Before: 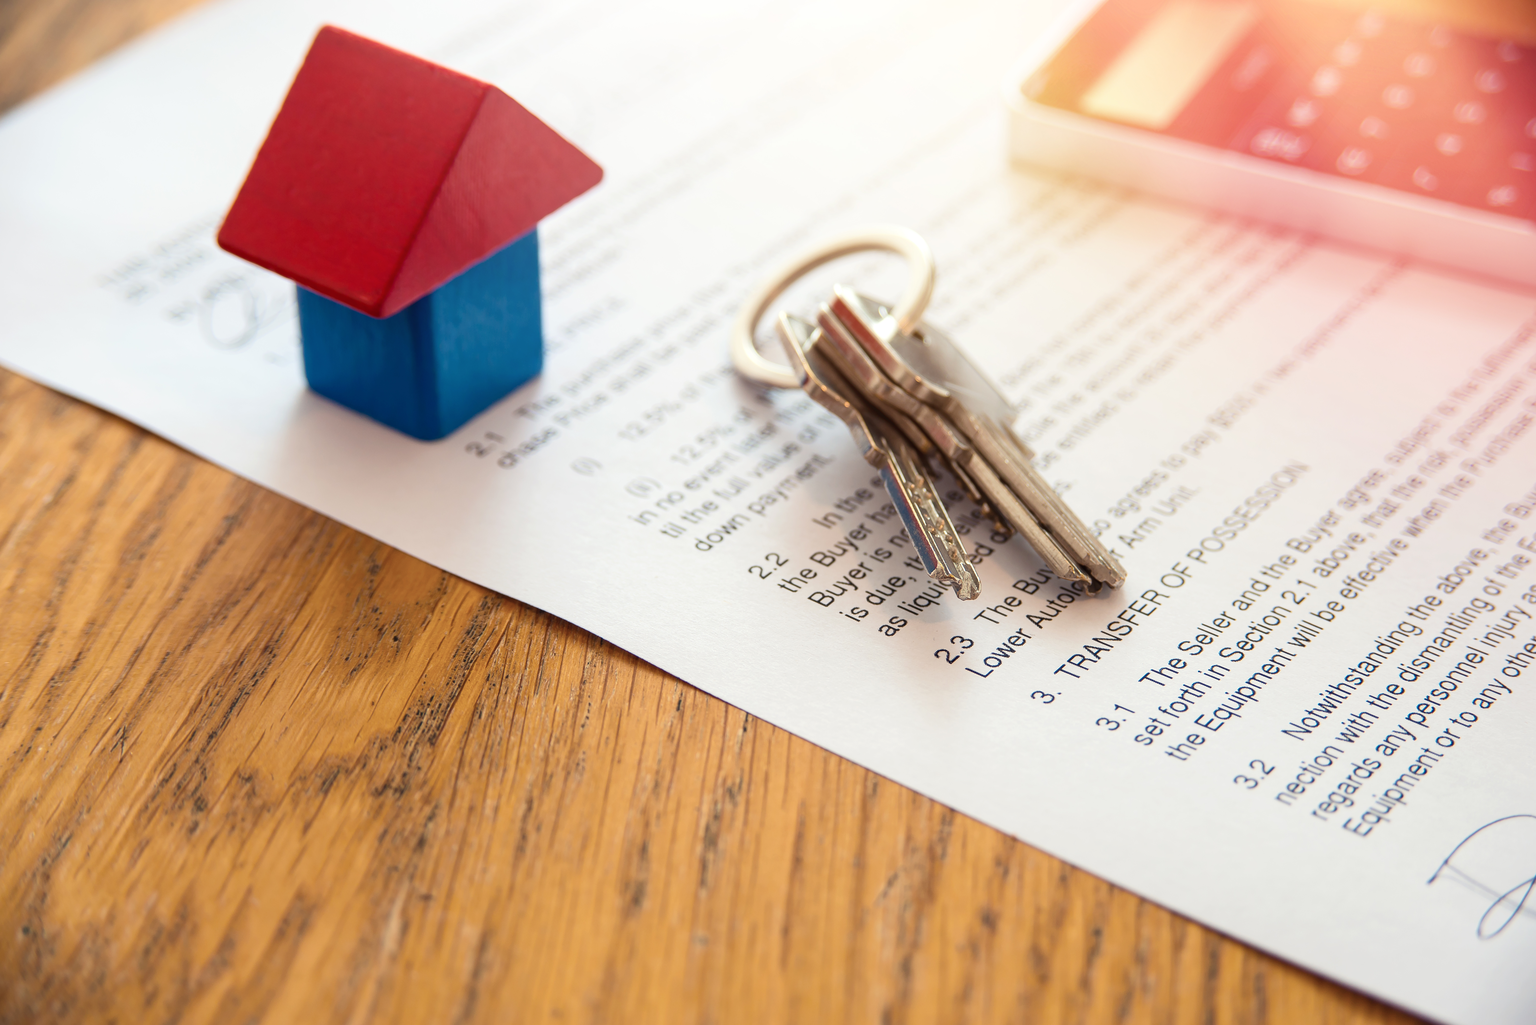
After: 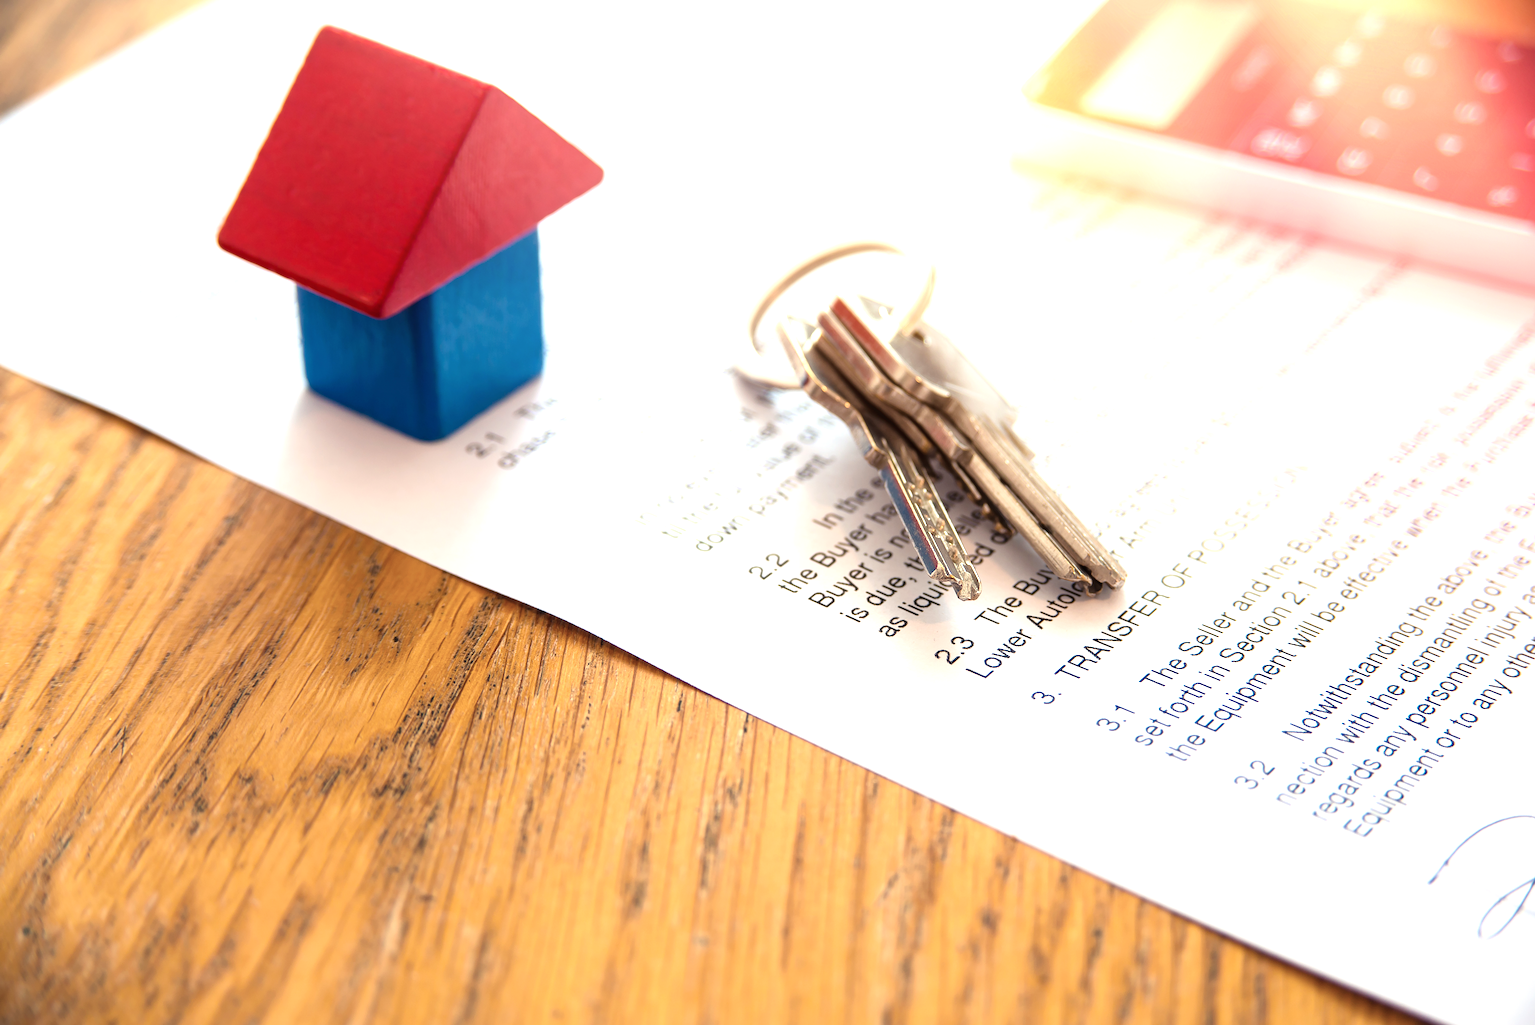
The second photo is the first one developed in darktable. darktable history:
tone equalizer: -8 EV -0.735 EV, -7 EV -0.714 EV, -6 EV -0.592 EV, -5 EV -0.417 EV, -3 EV 0.39 EV, -2 EV 0.6 EV, -1 EV 0.692 EV, +0 EV 0.734 EV, mask exposure compensation -0.51 EV
